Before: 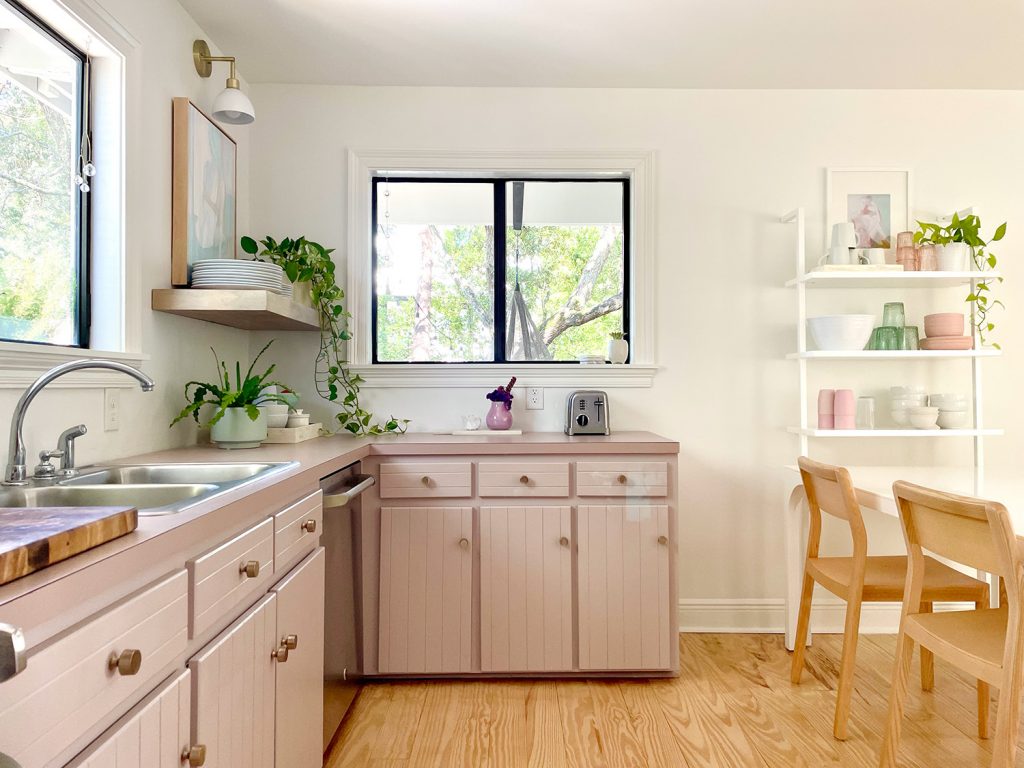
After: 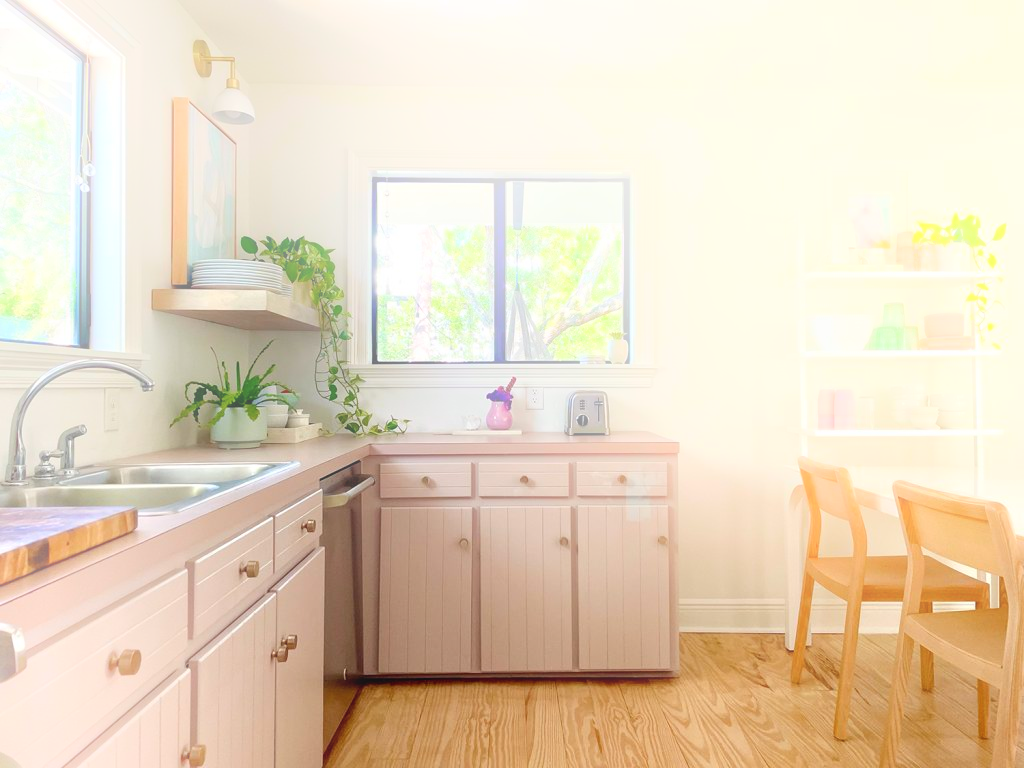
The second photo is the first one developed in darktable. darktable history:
bloom: threshold 82.5%, strength 16.25%
tone equalizer: on, module defaults
